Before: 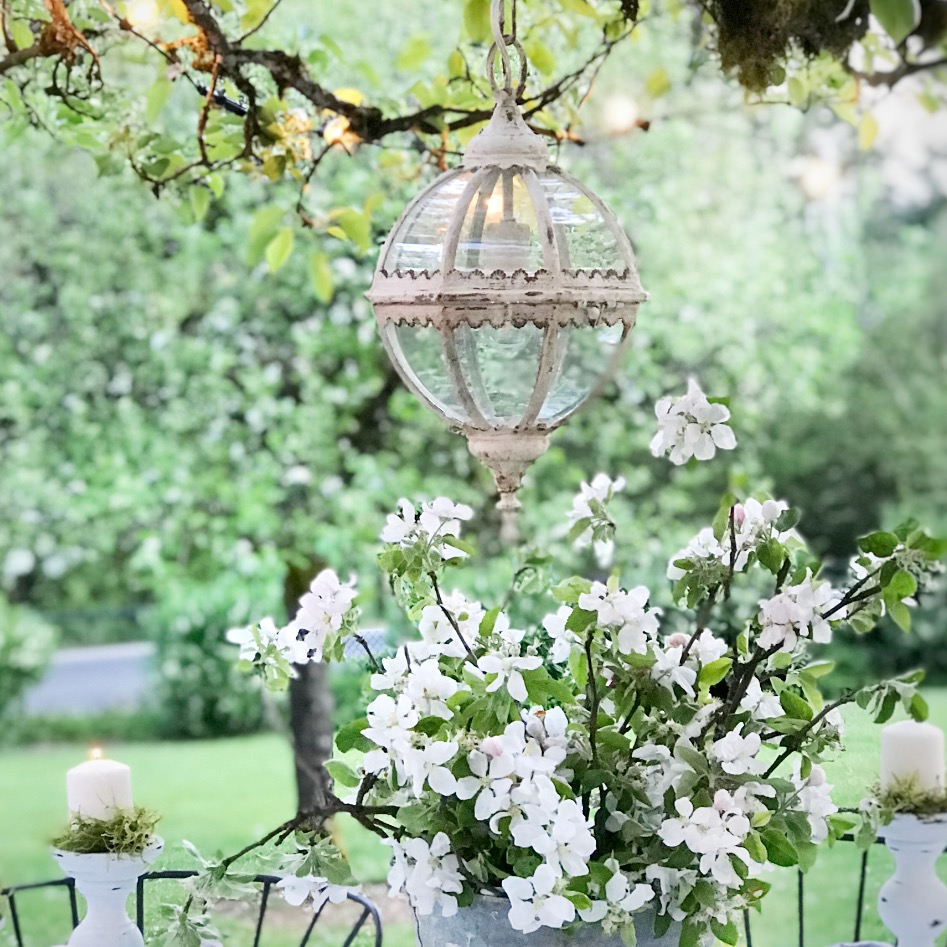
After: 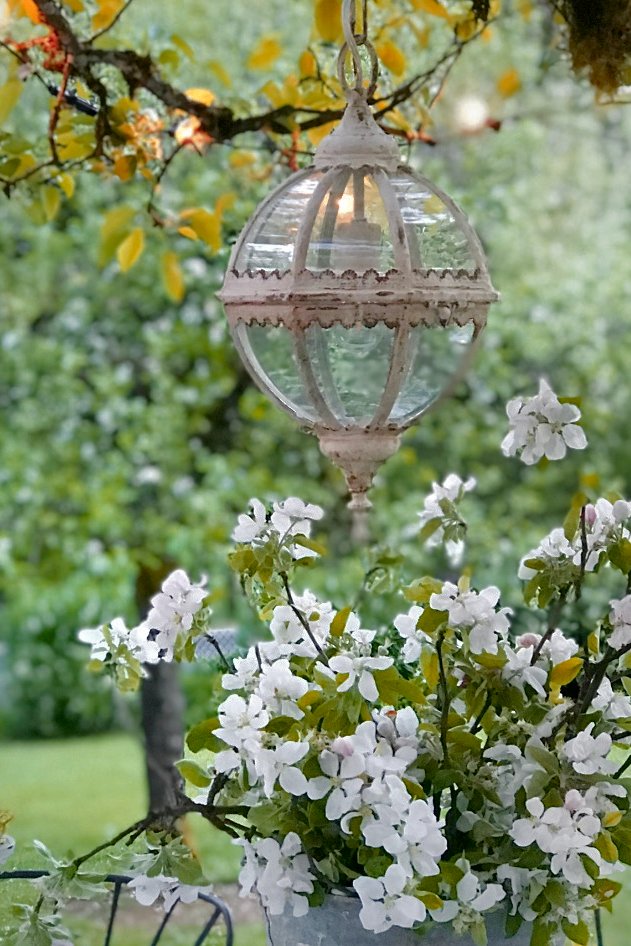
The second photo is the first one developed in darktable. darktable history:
color zones: curves: ch1 [(0.24, 0.634) (0.75, 0.5)]; ch2 [(0.253, 0.437) (0.745, 0.491)], mix 102.12%
base curve: curves: ch0 [(0, 0) (0.841, 0.609) (1, 1)]
crop and rotate: left 15.754%, right 17.579%
